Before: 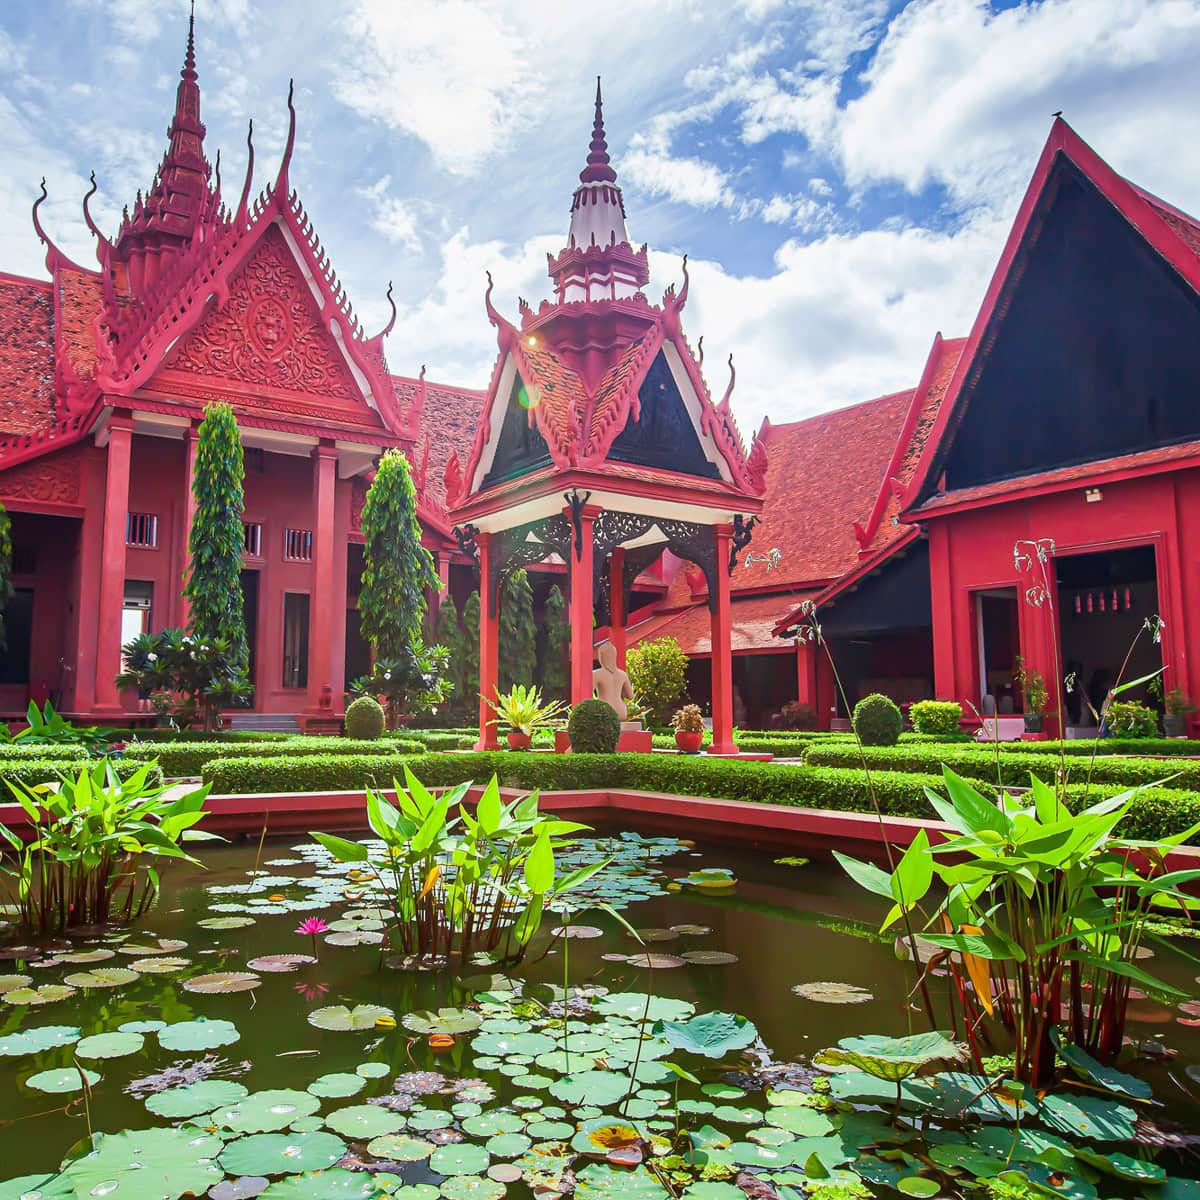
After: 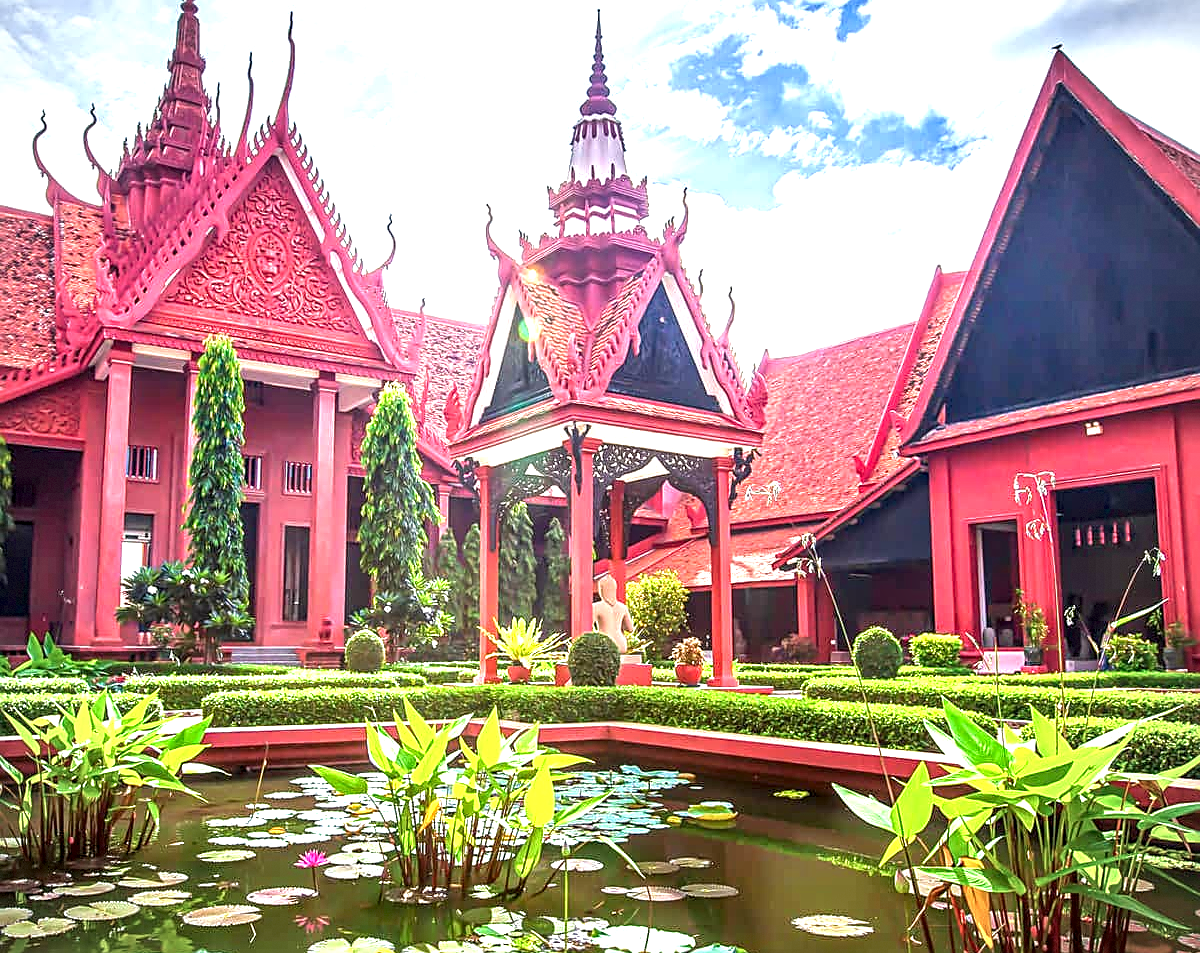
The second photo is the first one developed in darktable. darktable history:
local contrast: detail 156%
crop and rotate: top 5.659%, bottom 14.879%
vignetting: brightness -0.402, saturation -0.291, dithering 8-bit output
exposure: black level correction 0.001, exposure 1.129 EV, compensate highlight preservation false
sharpen: on, module defaults
